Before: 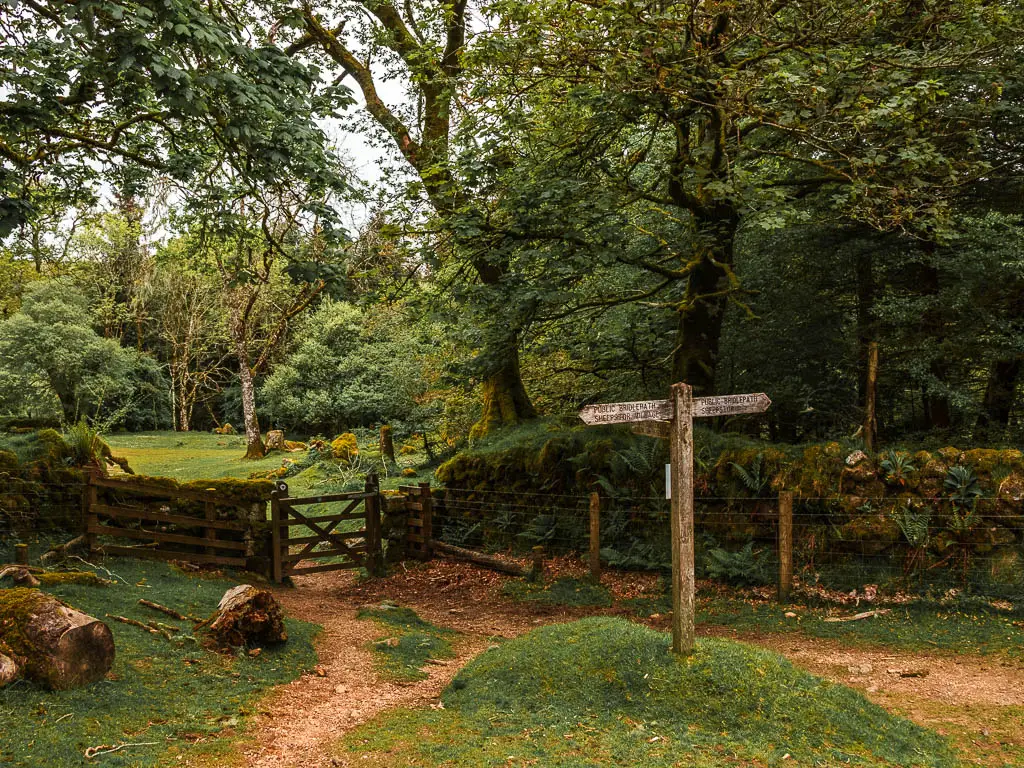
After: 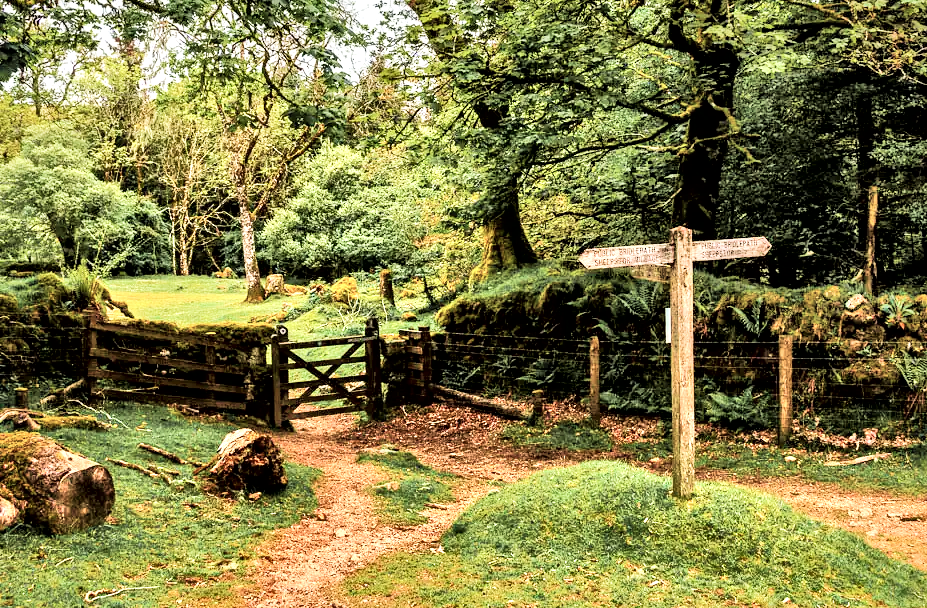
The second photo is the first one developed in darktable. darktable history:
crop: top 20.429%, right 9.432%, bottom 0.347%
velvia: on, module defaults
tone equalizer: -7 EV 0.149 EV, -6 EV 0.579 EV, -5 EV 1.15 EV, -4 EV 1.32 EV, -3 EV 1.18 EV, -2 EV 0.6 EV, -1 EV 0.154 EV, mask exposure compensation -0.513 EV
shadows and highlights: soften with gaussian
local contrast: mode bilateral grid, contrast 43, coarseness 70, detail 214%, midtone range 0.2
color balance rgb: shadows lift › chroma 1.031%, shadows lift › hue 217.36°, perceptual saturation grading › global saturation -12.572%
tone curve: curves: ch0 [(0, 0) (0.037, 0.011) (0.135, 0.093) (0.266, 0.281) (0.461, 0.555) (0.581, 0.716) (0.675, 0.793) (0.767, 0.849) (0.91, 0.924) (1, 0.979)]; ch1 [(0, 0) (0.292, 0.278) (0.431, 0.418) (0.493, 0.479) (0.506, 0.5) (0.532, 0.537) (0.562, 0.581) (0.641, 0.663) (0.754, 0.76) (1, 1)]; ch2 [(0, 0) (0.294, 0.3) (0.361, 0.372) (0.429, 0.445) (0.478, 0.486) (0.502, 0.498) (0.518, 0.522) (0.531, 0.549) (0.561, 0.59) (0.64, 0.655) (0.693, 0.706) (0.845, 0.833) (1, 0.951)], color space Lab, linked channels, preserve colors none
